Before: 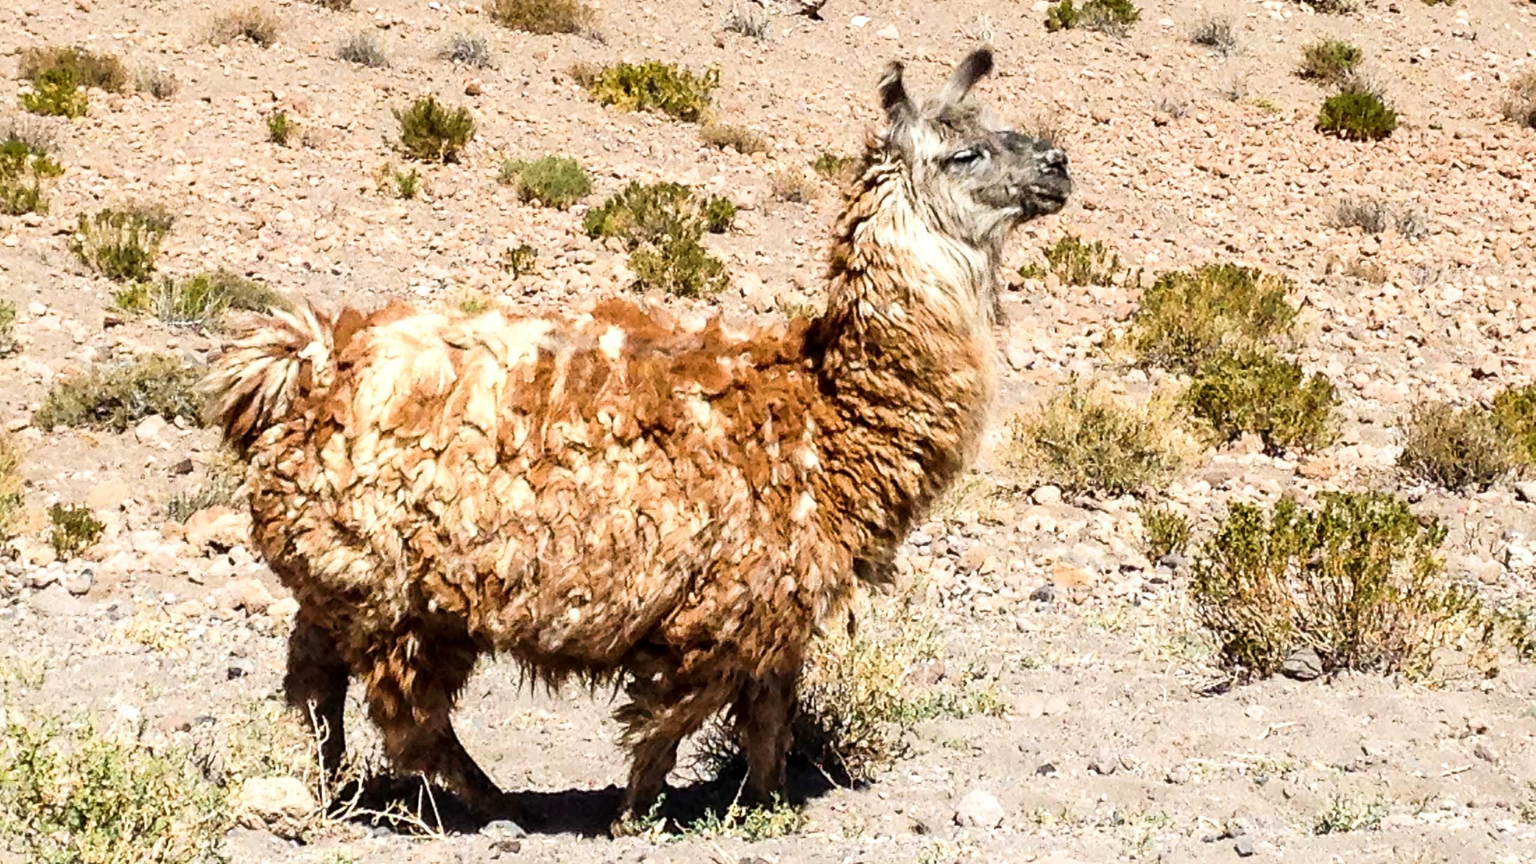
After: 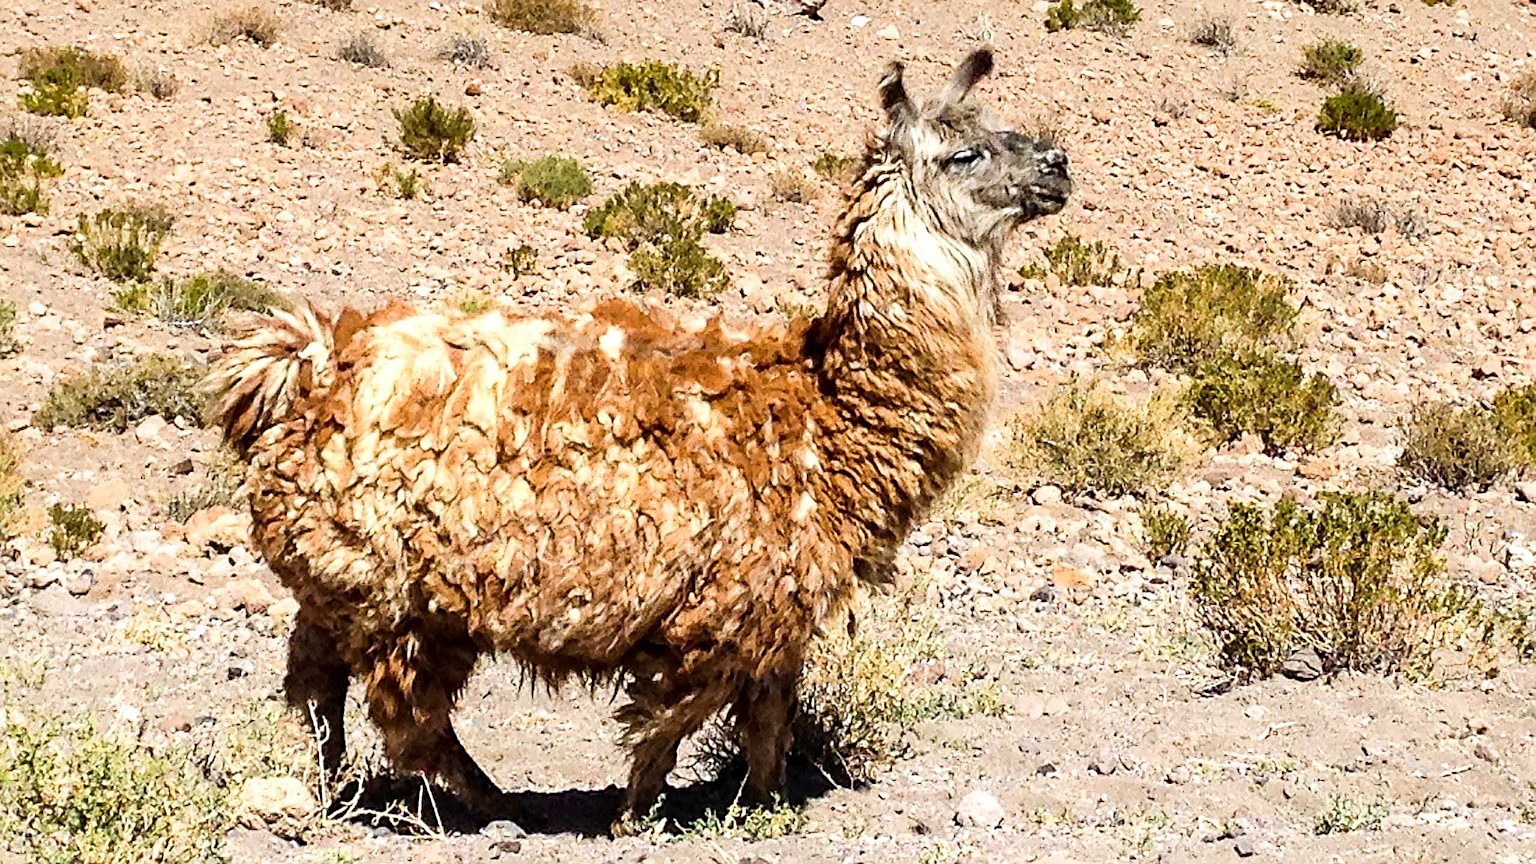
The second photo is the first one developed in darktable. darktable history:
sharpen: on, module defaults
color zones: curves: ch0 [(0, 0.5) (0.143, 0.5) (0.286, 0.5) (0.429, 0.5) (0.571, 0.5) (0.714, 0.476) (0.857, 0.5) (1, 0.5)]; ch2 [(0, 0.5) (0.143, 0.5) (0.286, 0.5) (0.429, 0.5) (0.571, 0.5) (0.714, 0.487) (0.857, 0.5) (1, 0.5)]
haze removal: strength 0.294, distance 0.249, compatibility mode true, adaptive false
